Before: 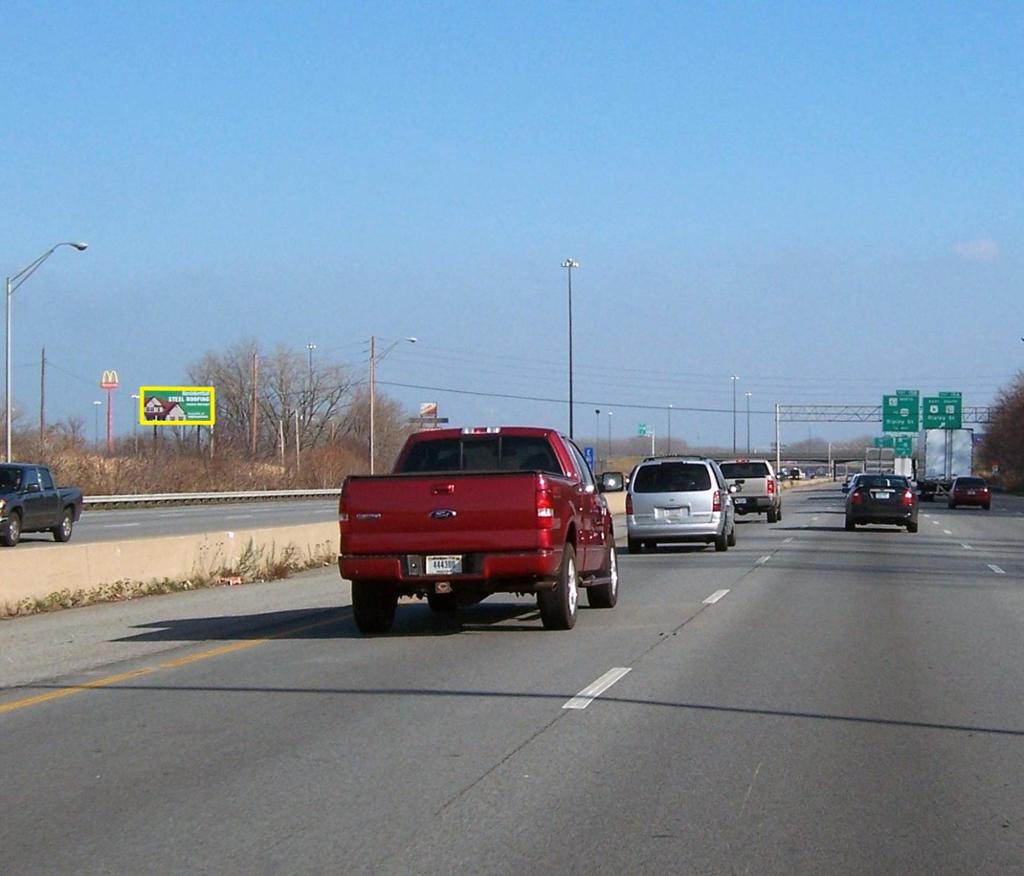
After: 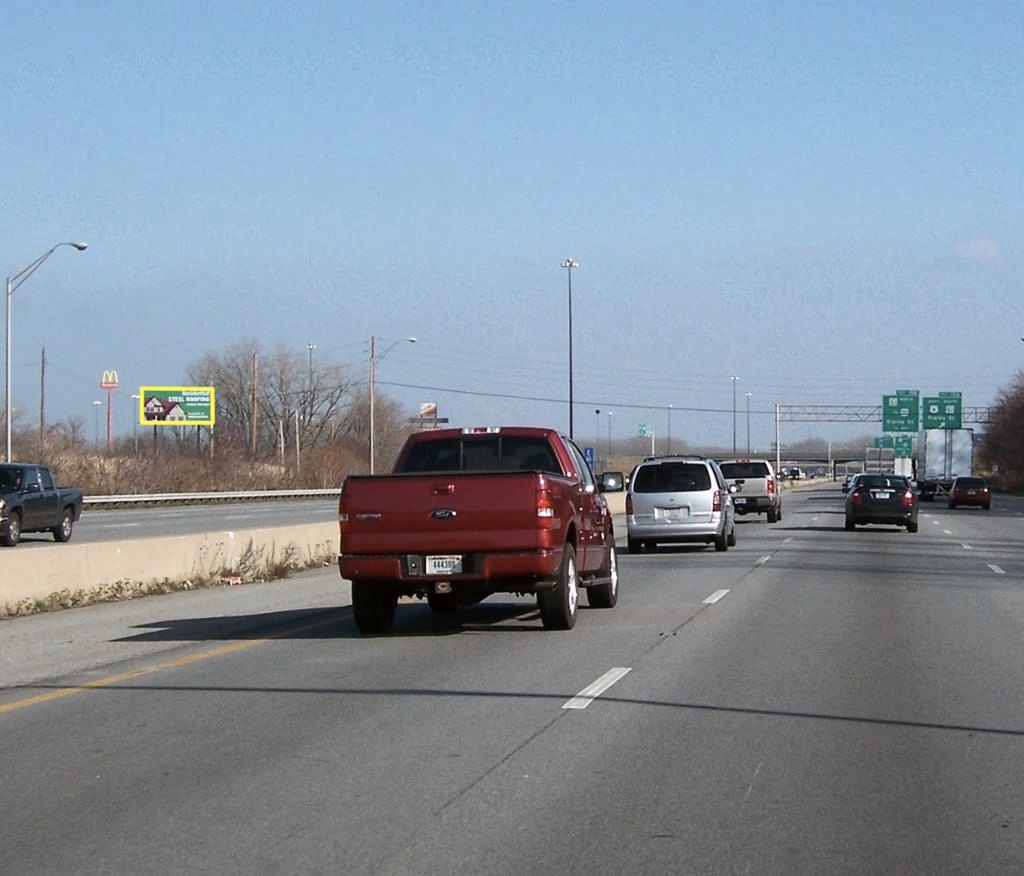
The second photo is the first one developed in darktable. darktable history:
contrast brightness saturation: contrast 0.101, saturation -0.282
